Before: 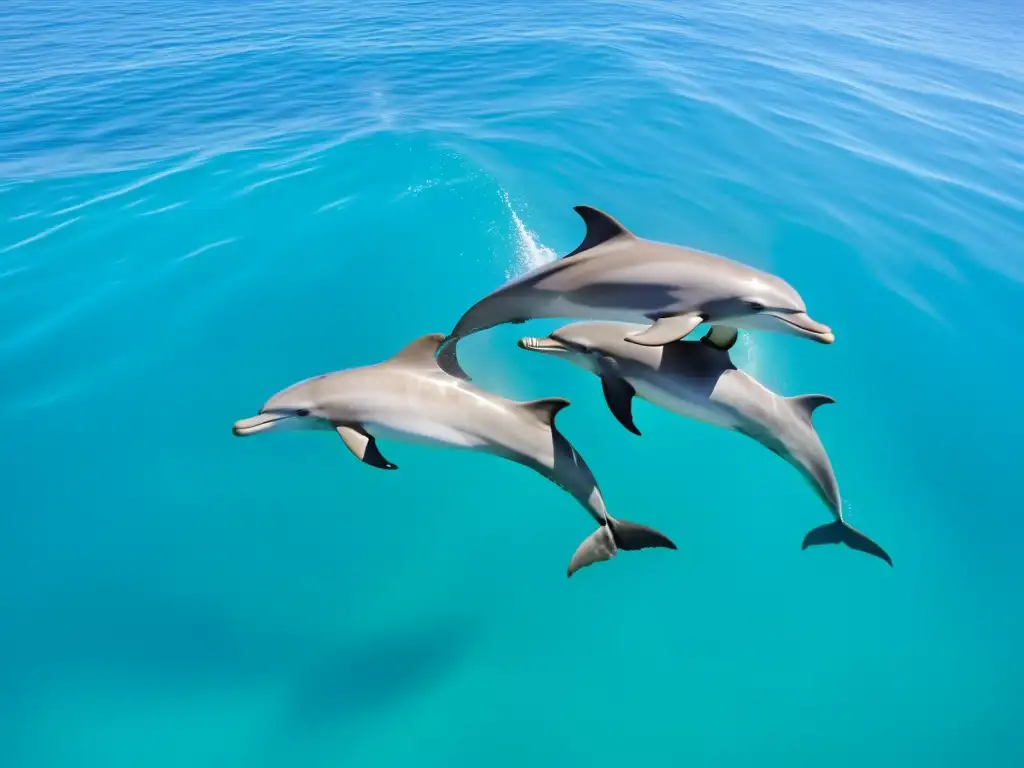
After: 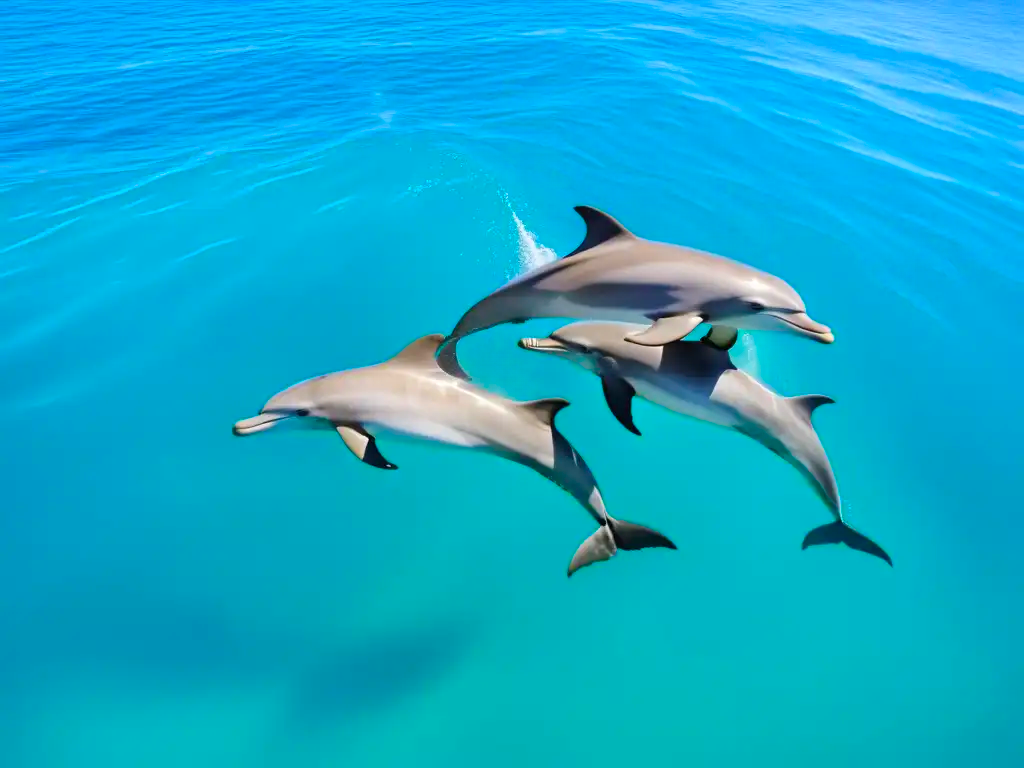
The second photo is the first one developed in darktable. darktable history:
color balance rgb: linear chroma grading › global chroma 10.529%, perceptual saturation grading › global saturation 31.08%, global vibrance 10.945%
